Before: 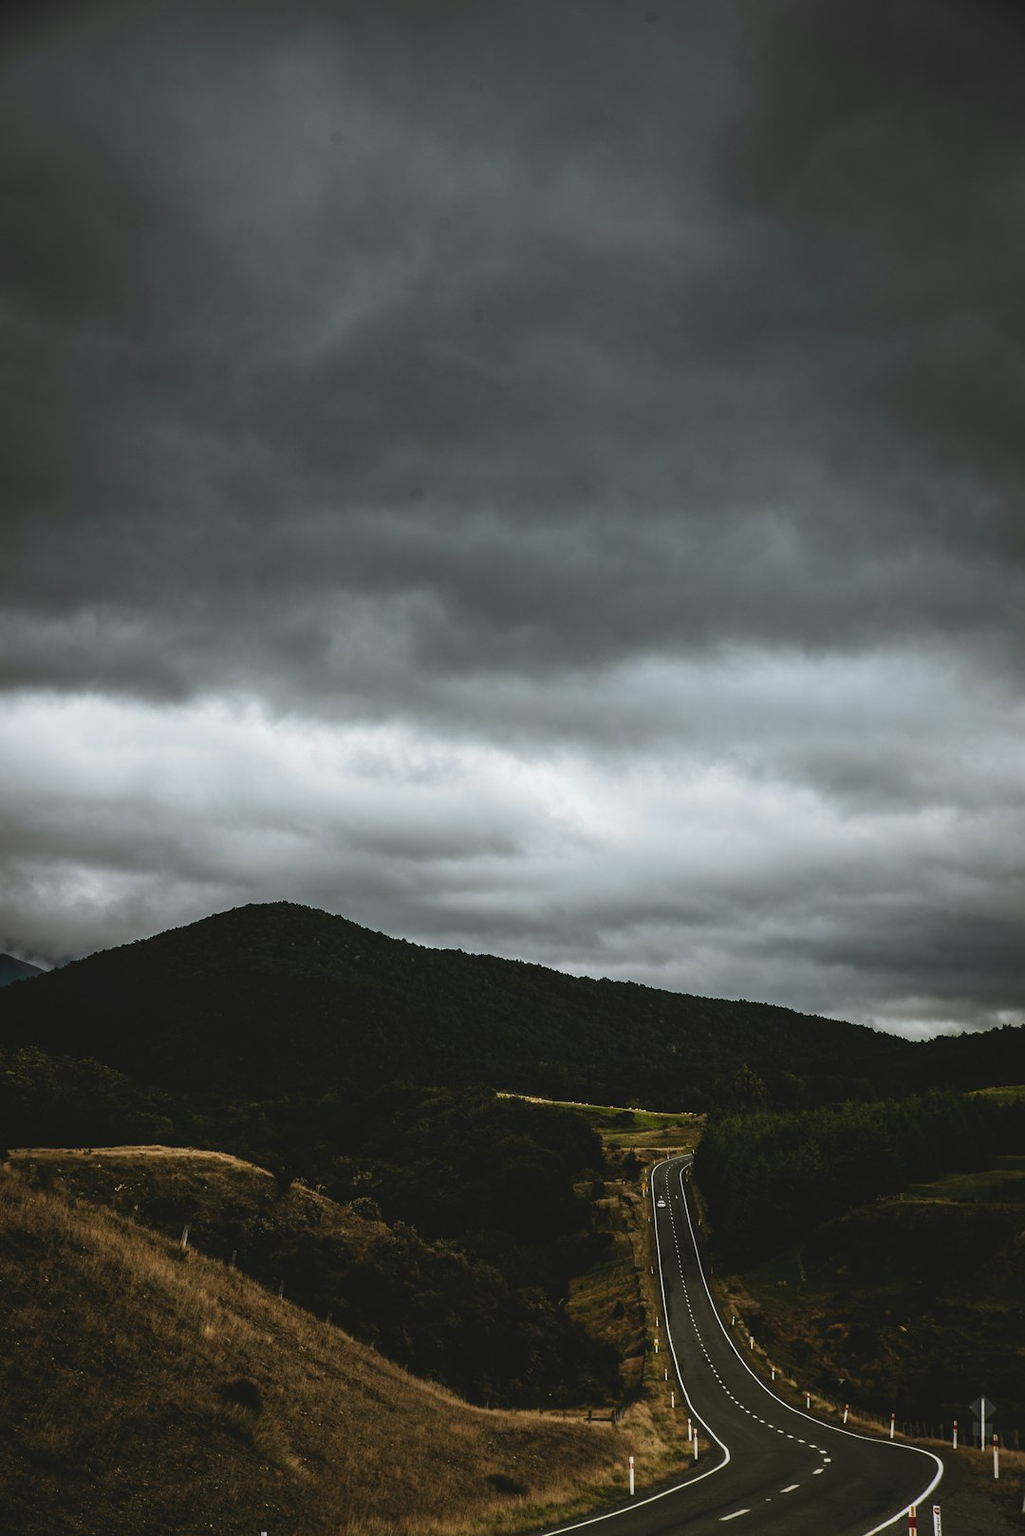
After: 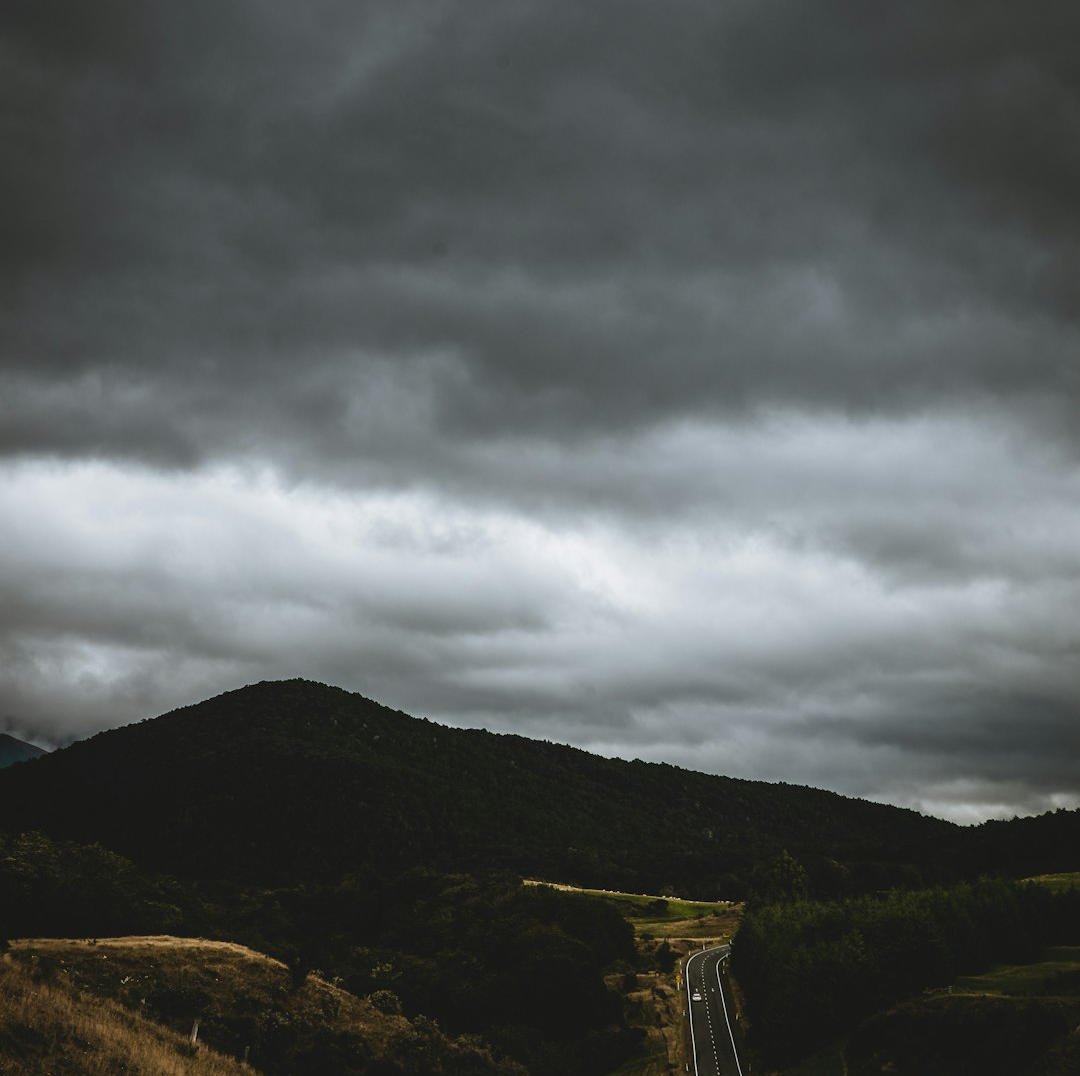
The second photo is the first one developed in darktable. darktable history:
crop: top 16.761%, bottom 16.719%
